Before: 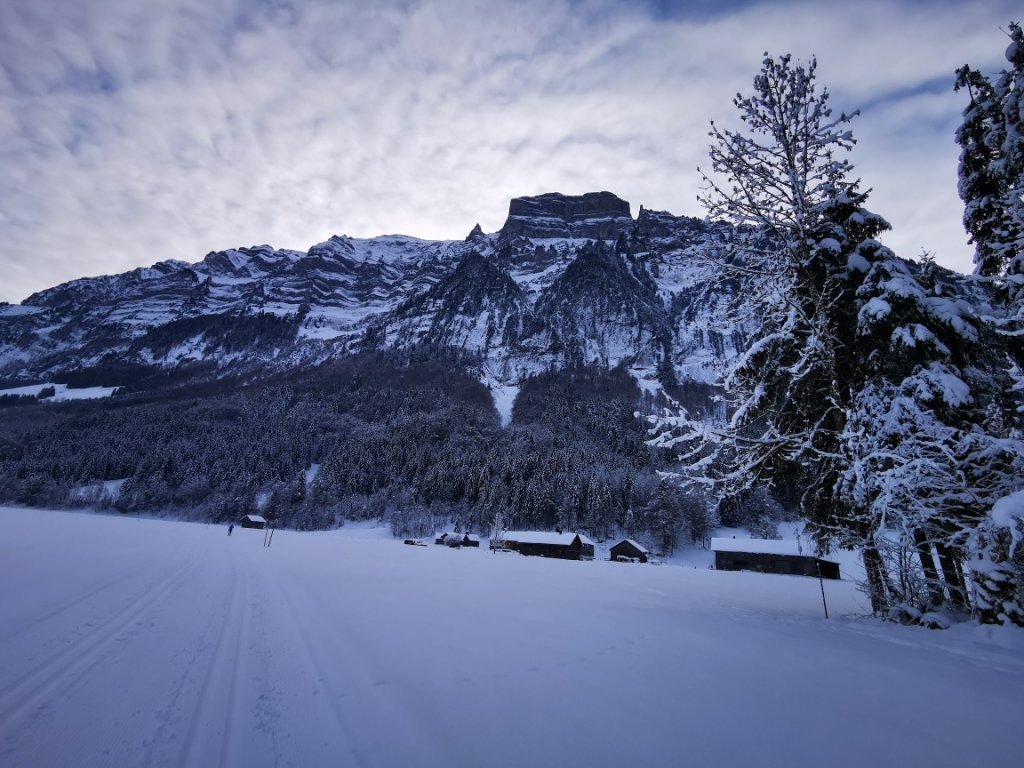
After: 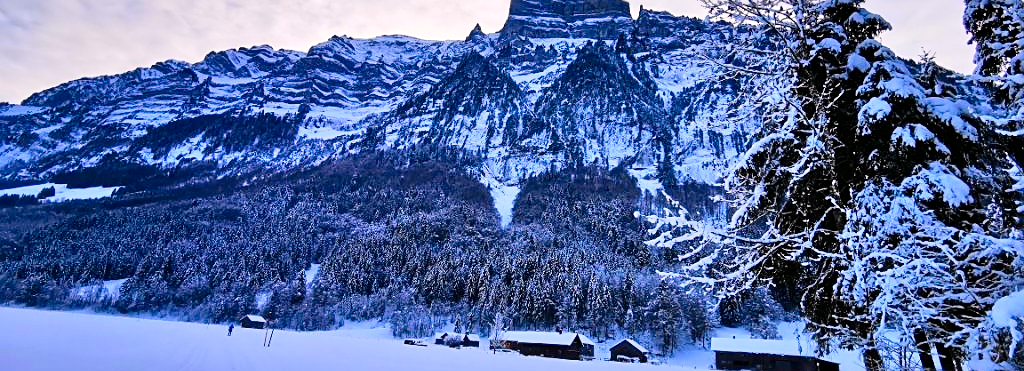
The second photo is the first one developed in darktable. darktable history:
sharpen: on, module defaults
shadows and highlights: shadows 25, highlights -48, soften with gaussian
crop and rotate: top 26.056%, bottom 25.543%
tone equalizer: -7 EV 0.15 EV, -6 EV 0.6 EV, -5 EV 1.15 EV, -4 EV 1.33 EV, -3 EV 1.15 EV, -2 EV 0.6 EV, -1 EV 0.15 EV, mask exposure compensation -0.5 EV
tone curve: curves: ch0 [(0, 0) (0.037, 0.025) (0.131, 0.093) (0.275, 0.256) (0.476, 0.517) (0.607, 0.667) (0.691, 0.745) (0.789, 0.836) (0.911, 0.925) (0.997, 0.995)]; ch1 [(0, 0) (0.301, 0.3) (0.444, 0.45) (0.493, 0.495) (0.507, 0.503) (0.534, 0.533) (0.582, 0.58) (0.658, 0.693) (0.746, 0.77) (1, 1)]; ch2 [(0, 0) (0.246, 0.233) (0.36, 0.352) (0.415, 0.418) (0.476, 0.492) (0.502, 0.504) (0.525, 0.518) (0.539, 0.544) (0.586, 0.602) (0.634, 0.651) (0.706, 0.727) (0.853, 0.852) (1, 0.951)], color space Lab, independent channels, preserve colors none
contrast brightness saturation: contrast 0.18, saturation 0.3
color correction: highlights a* 3.22, highlights b* 1.93, saturation 1.19
